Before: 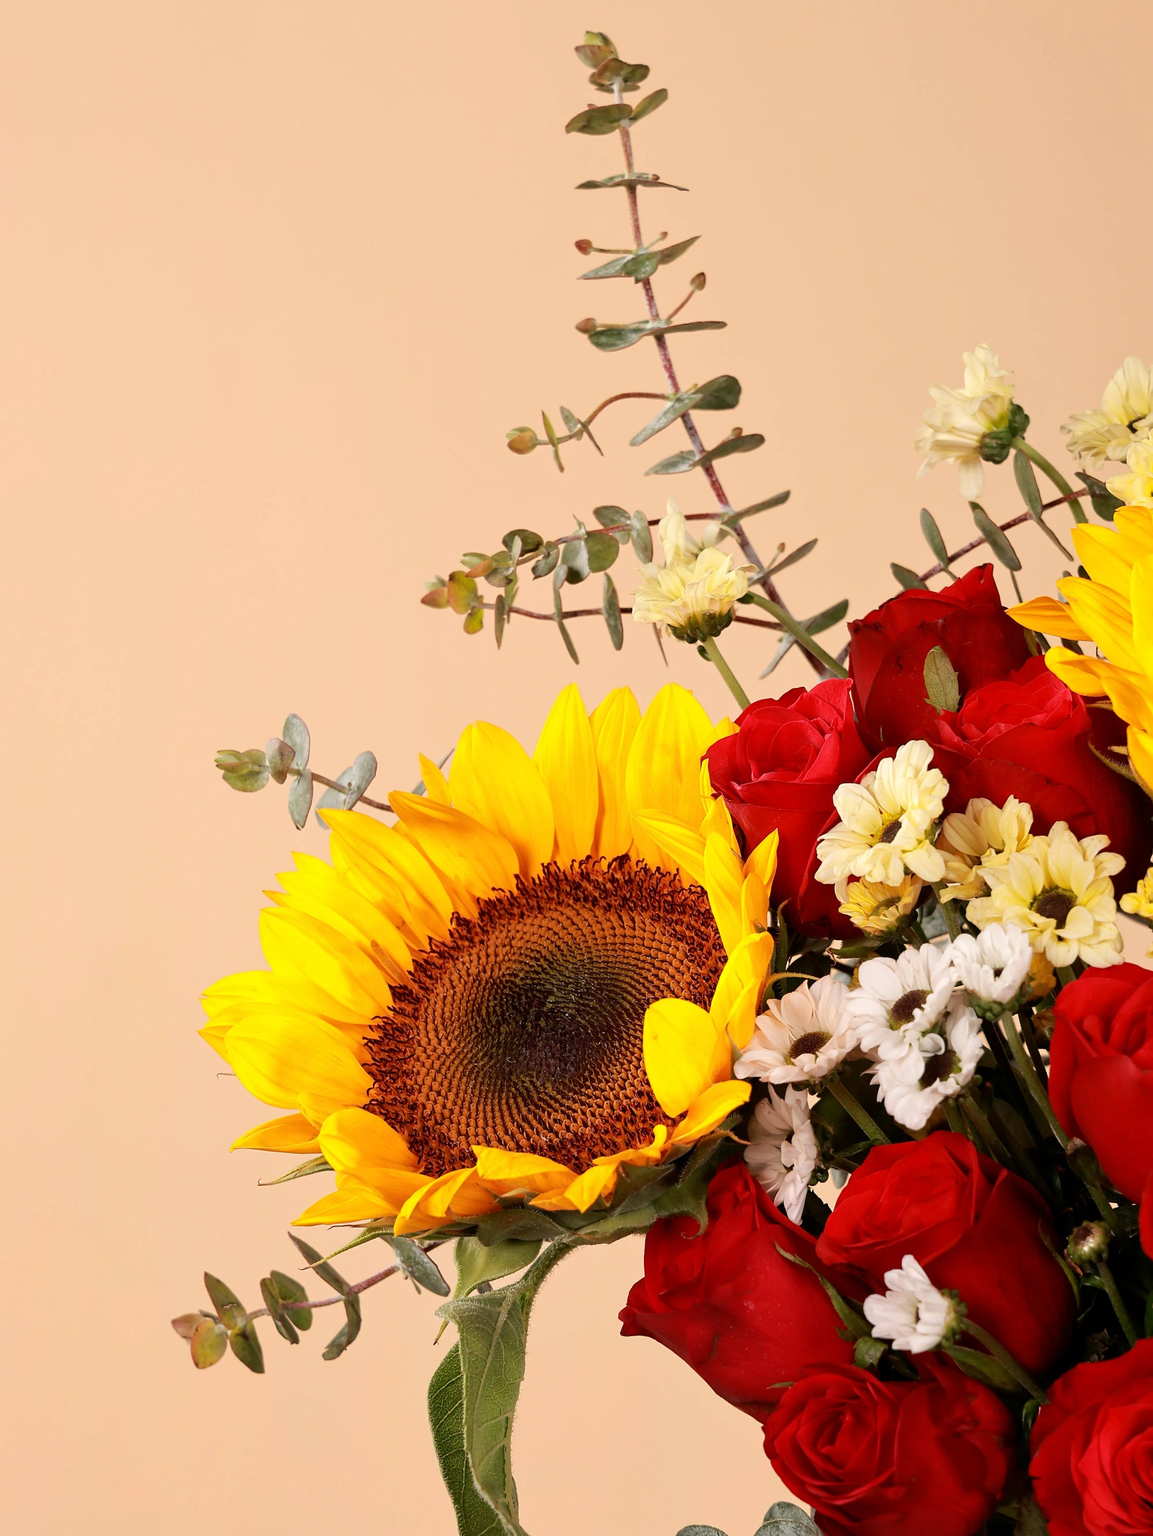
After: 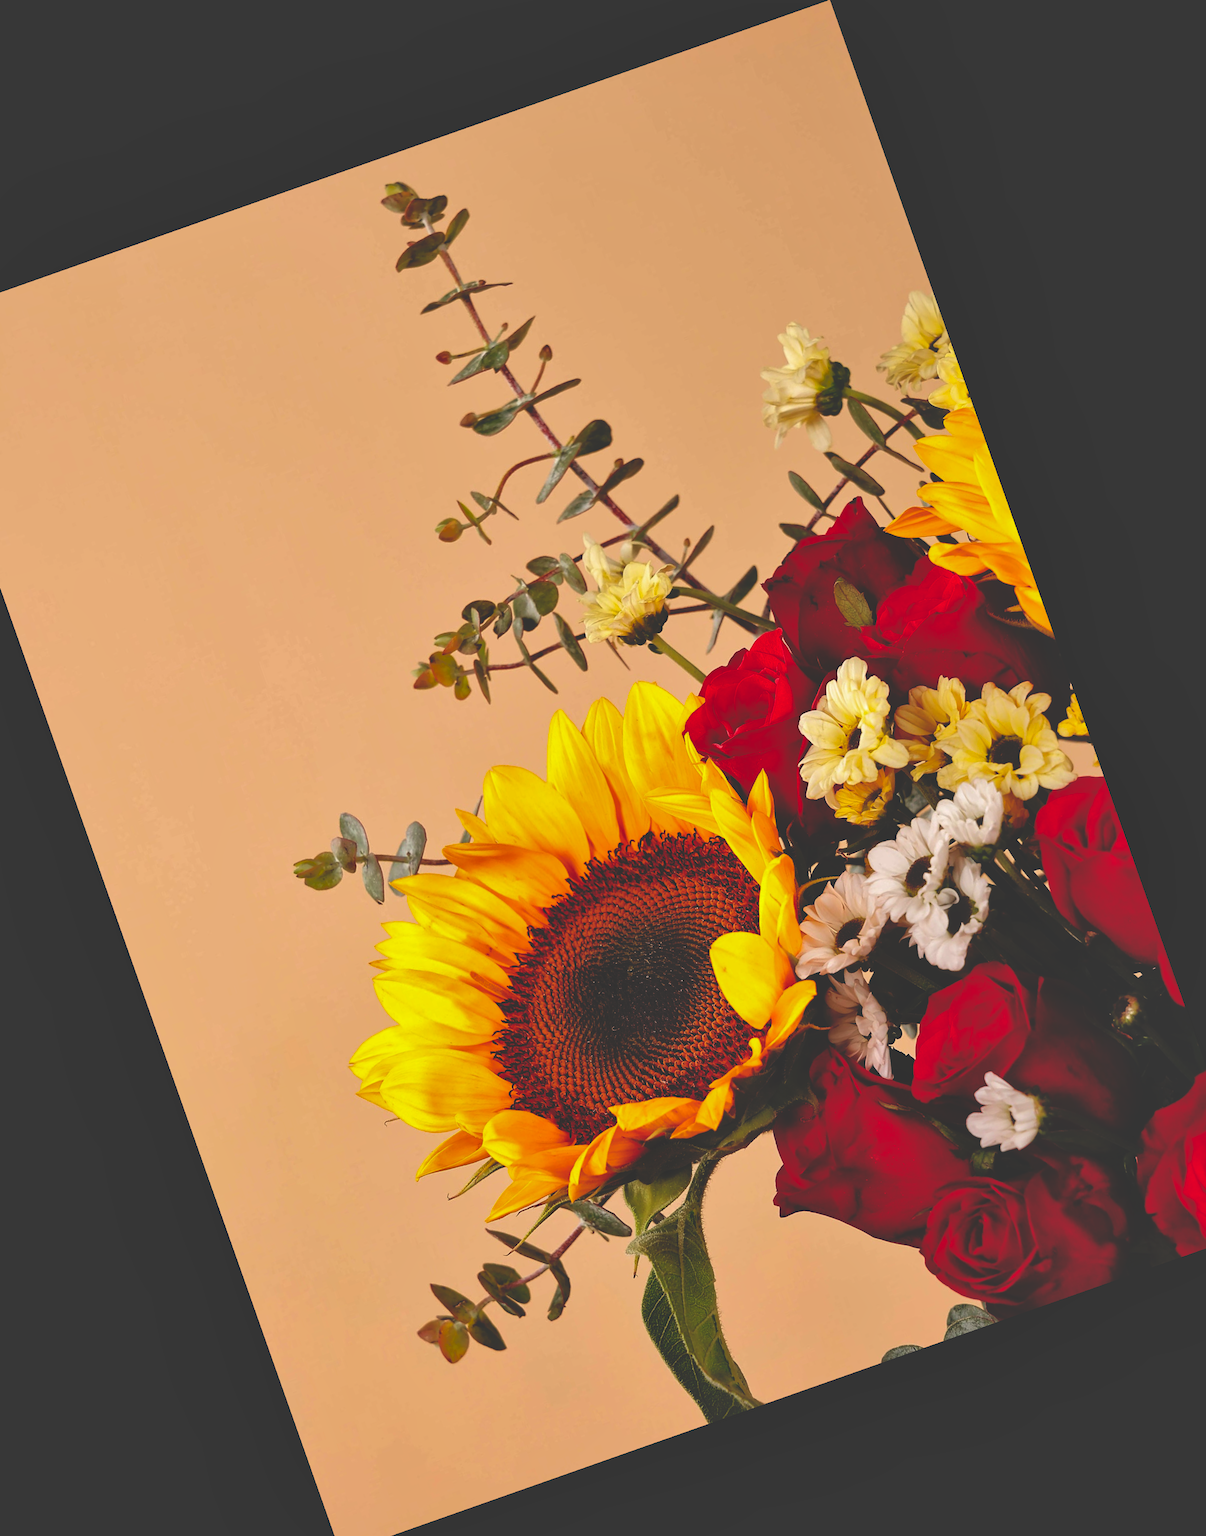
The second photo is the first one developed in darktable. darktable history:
shadows and highlights: on, module defaults
base curve: curves: ch0 [(0, 0.02) (0.083, 0.036) (1, 1)], preserve colors none
crop and rotate: angle 19.43°, left 6.812%, right 4.125%, bottom 1.087%
